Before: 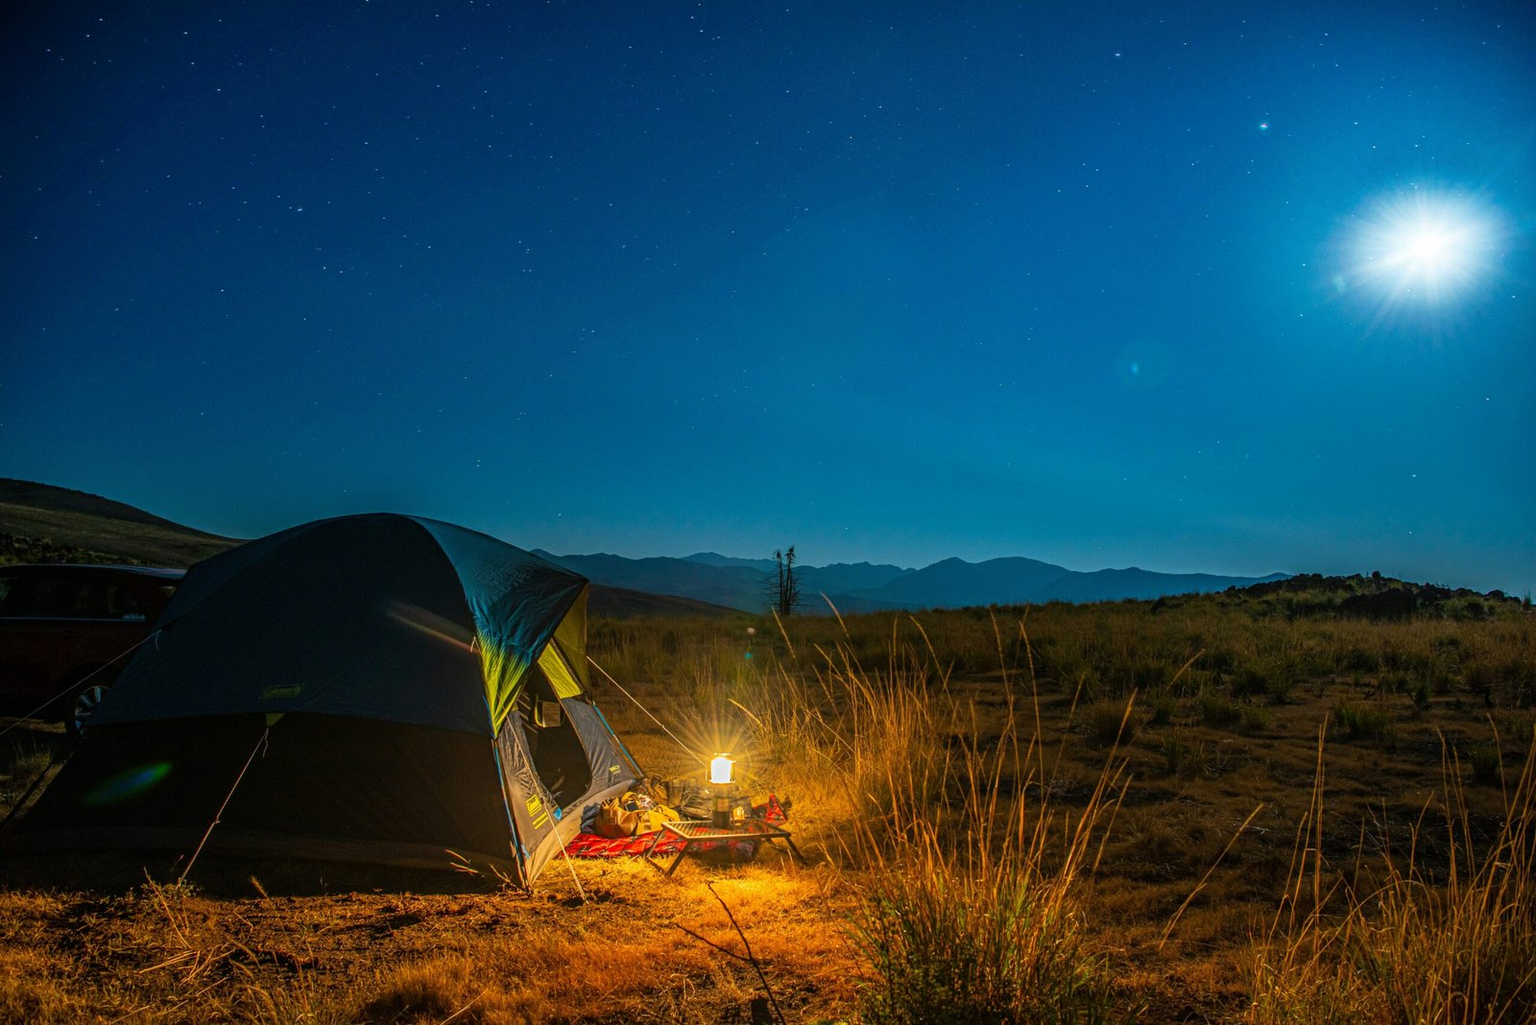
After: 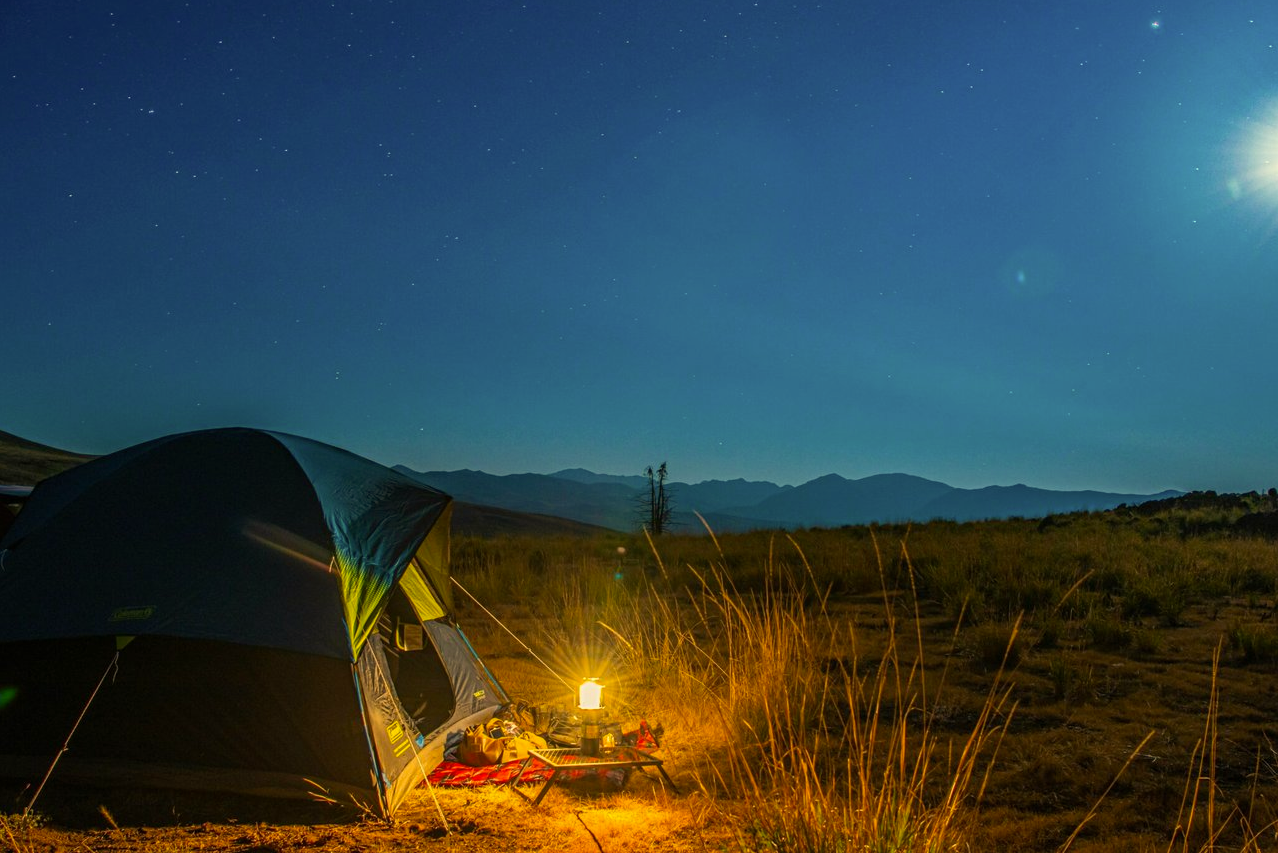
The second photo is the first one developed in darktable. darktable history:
tone equalizer: on, module defaults
crop and rotate: left 10.071%, top 10.071%, right 10.02%, bottom 10.02%
white balance: red 1, blue 1
color correction: highlights a* 2.72, highlights b* 22.8
